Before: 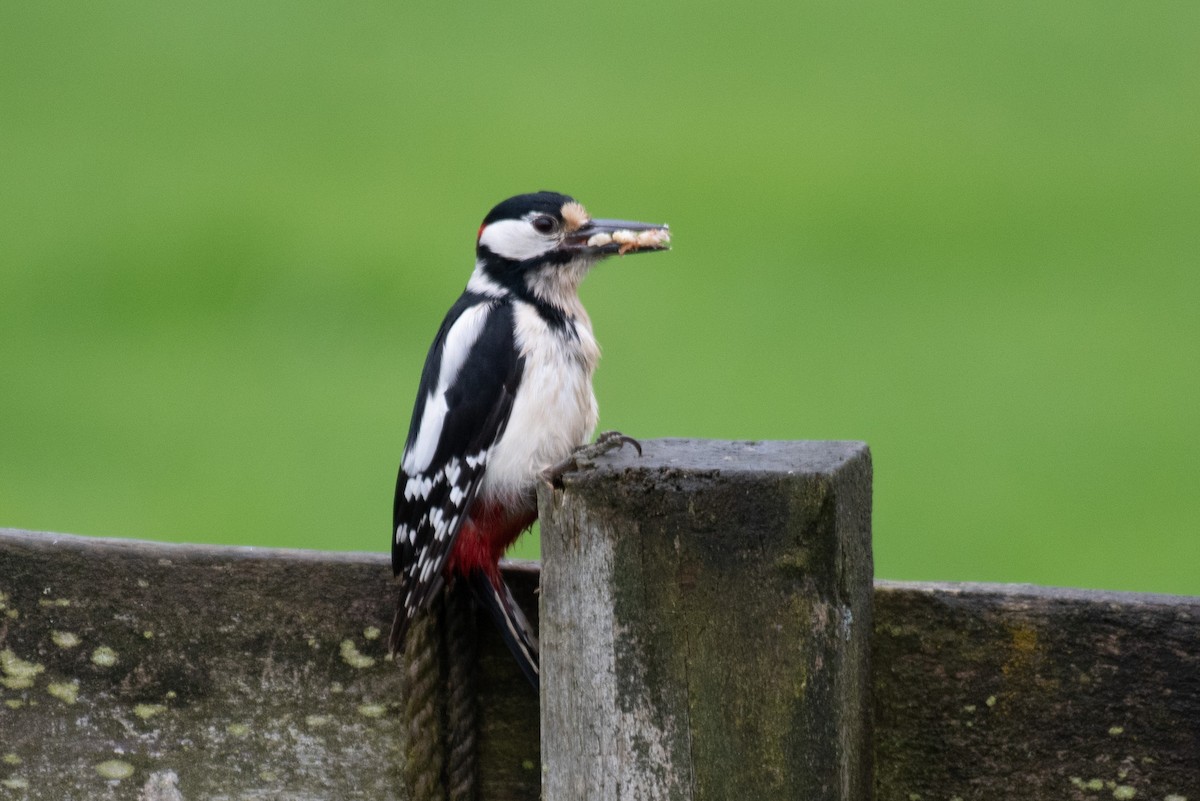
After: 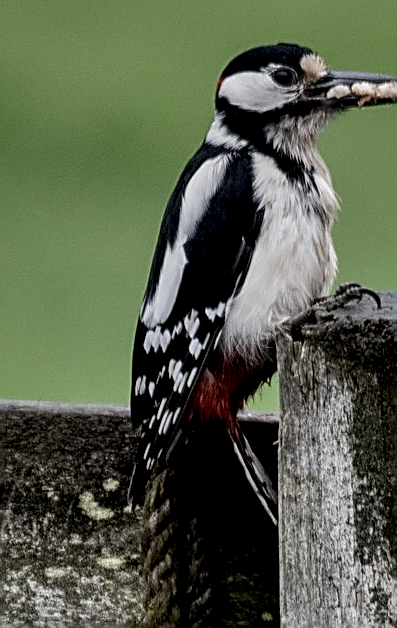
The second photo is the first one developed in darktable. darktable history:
crop and rotate: left 21.819%, top 18.528%, right 45.087%, bottom 3.003%
contrast brightness saturation: contrast 0.104, saturation -0.302
sharpen: amount 1.008
shadows and highlights: shadows 48.42, highlights -42.08, soften with gaussian
local contrast: highlights 60%, shadows 59%, detail 160%
exposure: black level correction 0.009, exposure -0.633 EV, compensate highlight preservation false
